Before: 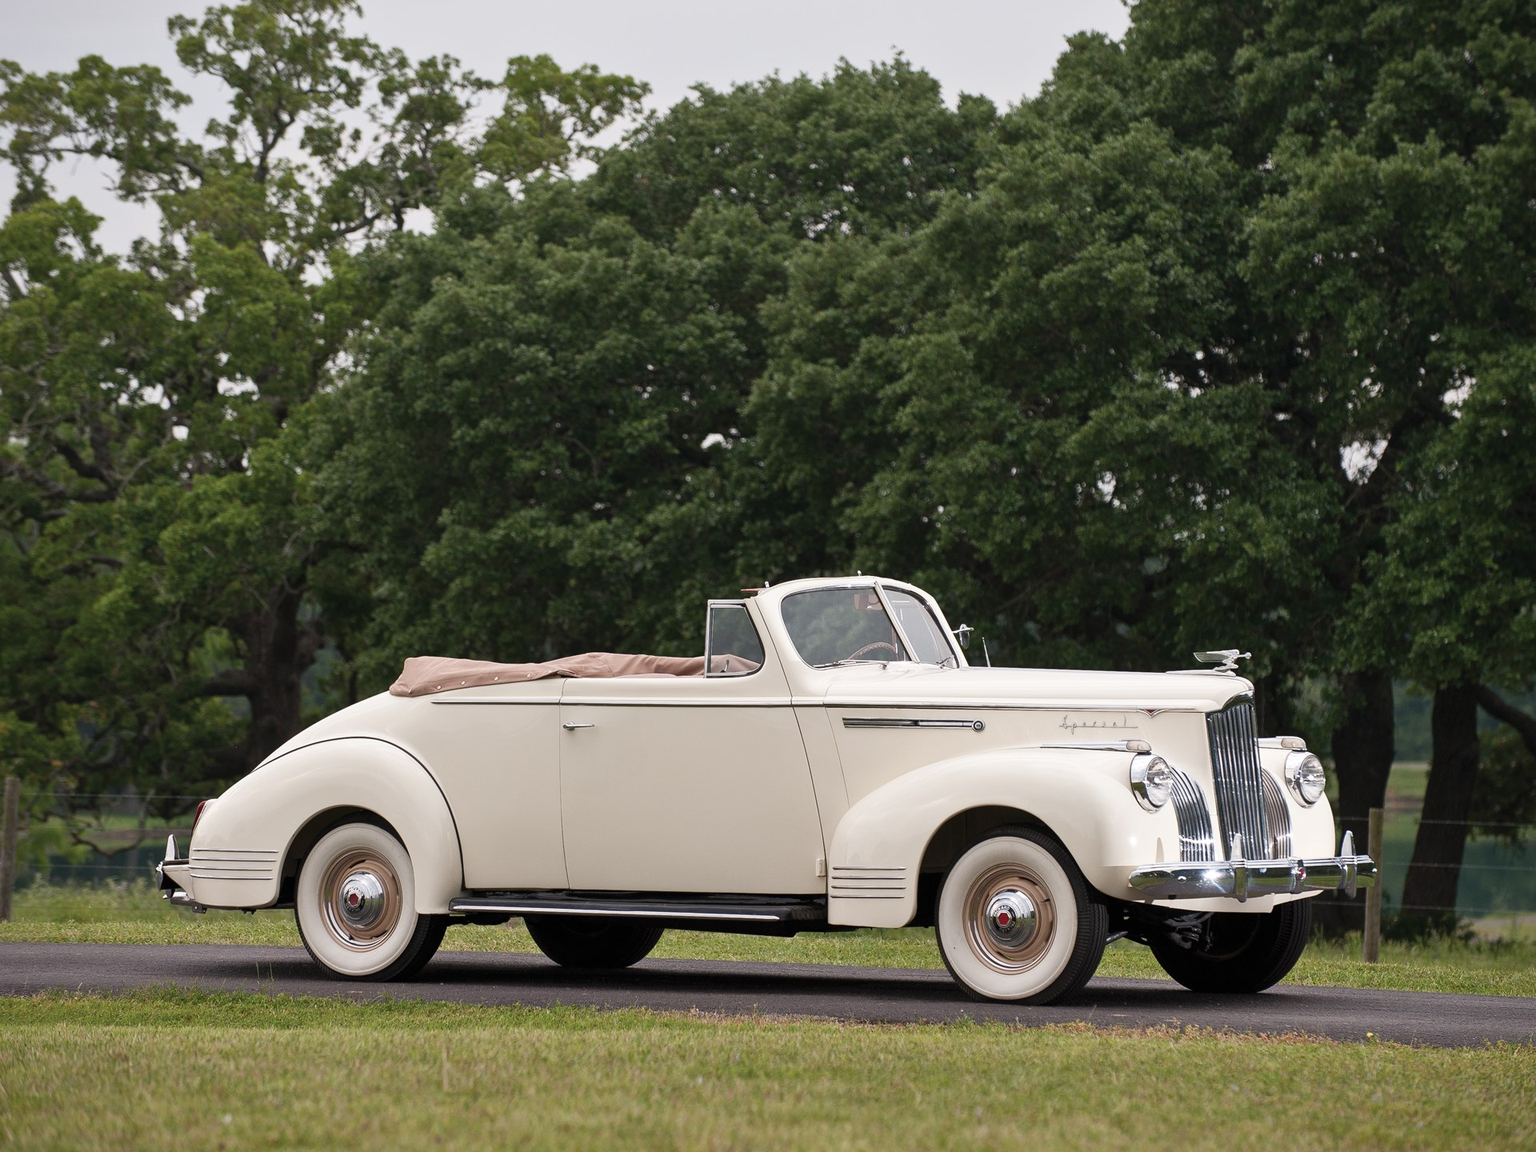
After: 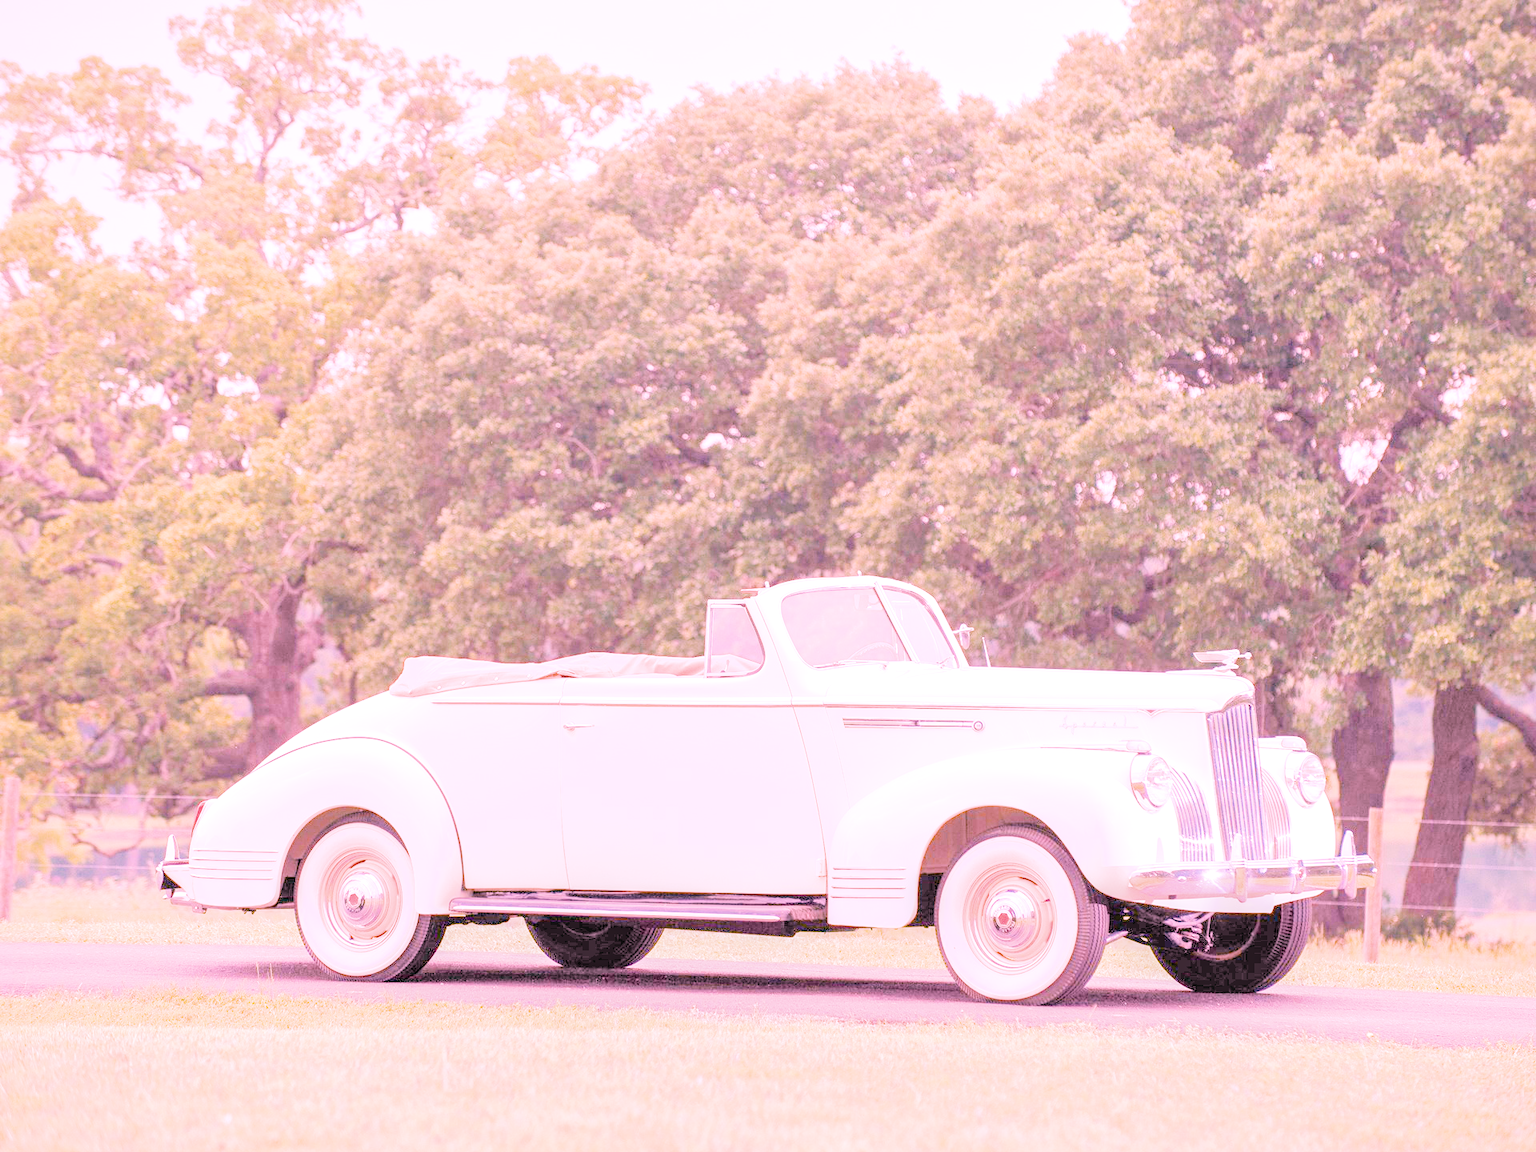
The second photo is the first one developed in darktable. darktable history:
local contrast: on, module defaults
color balance rgb: perceptual saturation grading › global saturation 30%, global vibrance 20%
exposure: black level correction 0, exposure 1.5 EV, compensate exposure bias true, compensate highlight preservation false
filmic rgb: black relative exposure -5 EV, hardness 2.88, contrast 1.3
highlight reconstruction: on, module defaults
white balance: red 1.932, blue 1.486, emerald 1
